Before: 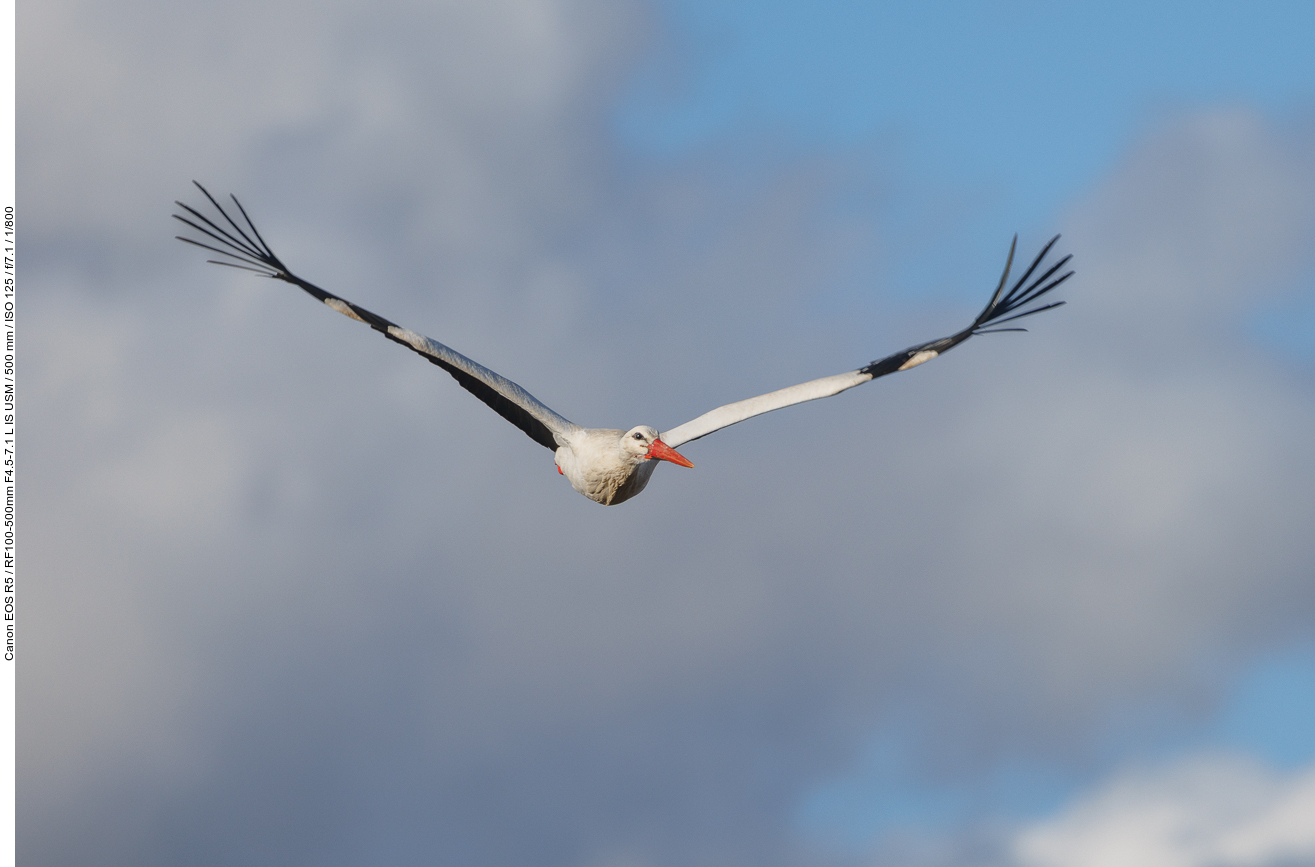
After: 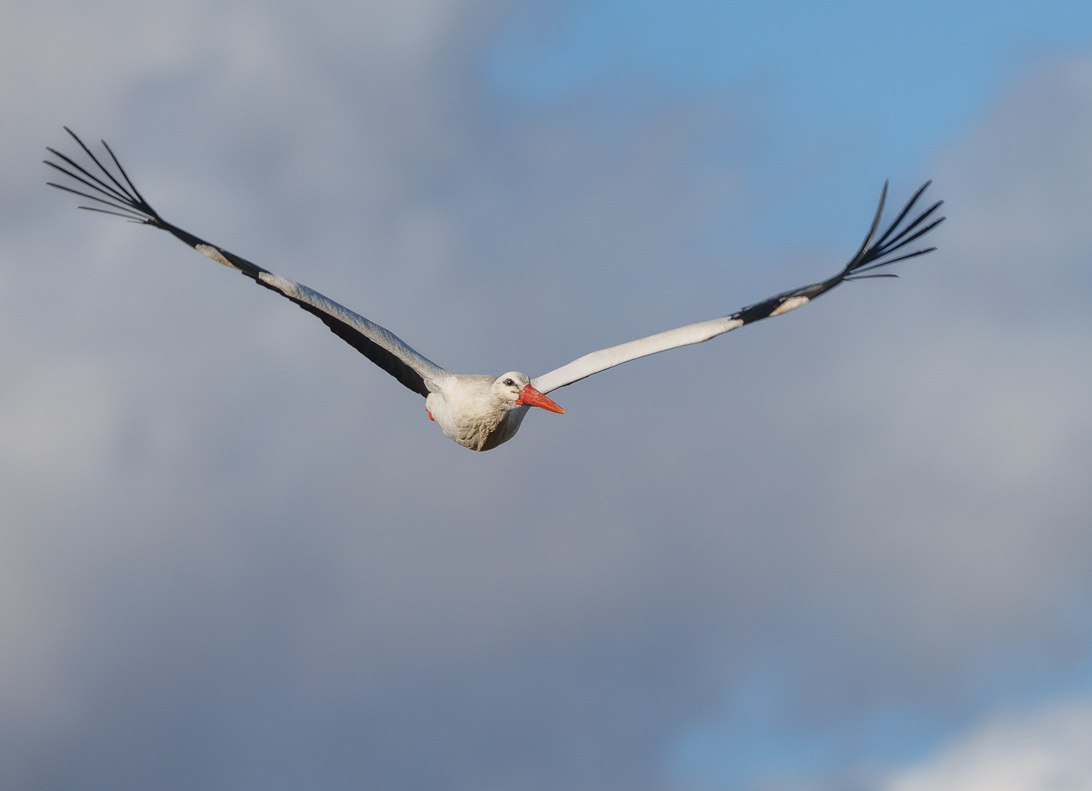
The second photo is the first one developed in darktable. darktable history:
crop: left 9.825%, top 6.23%, right 7.105%, bottom 2.526%
